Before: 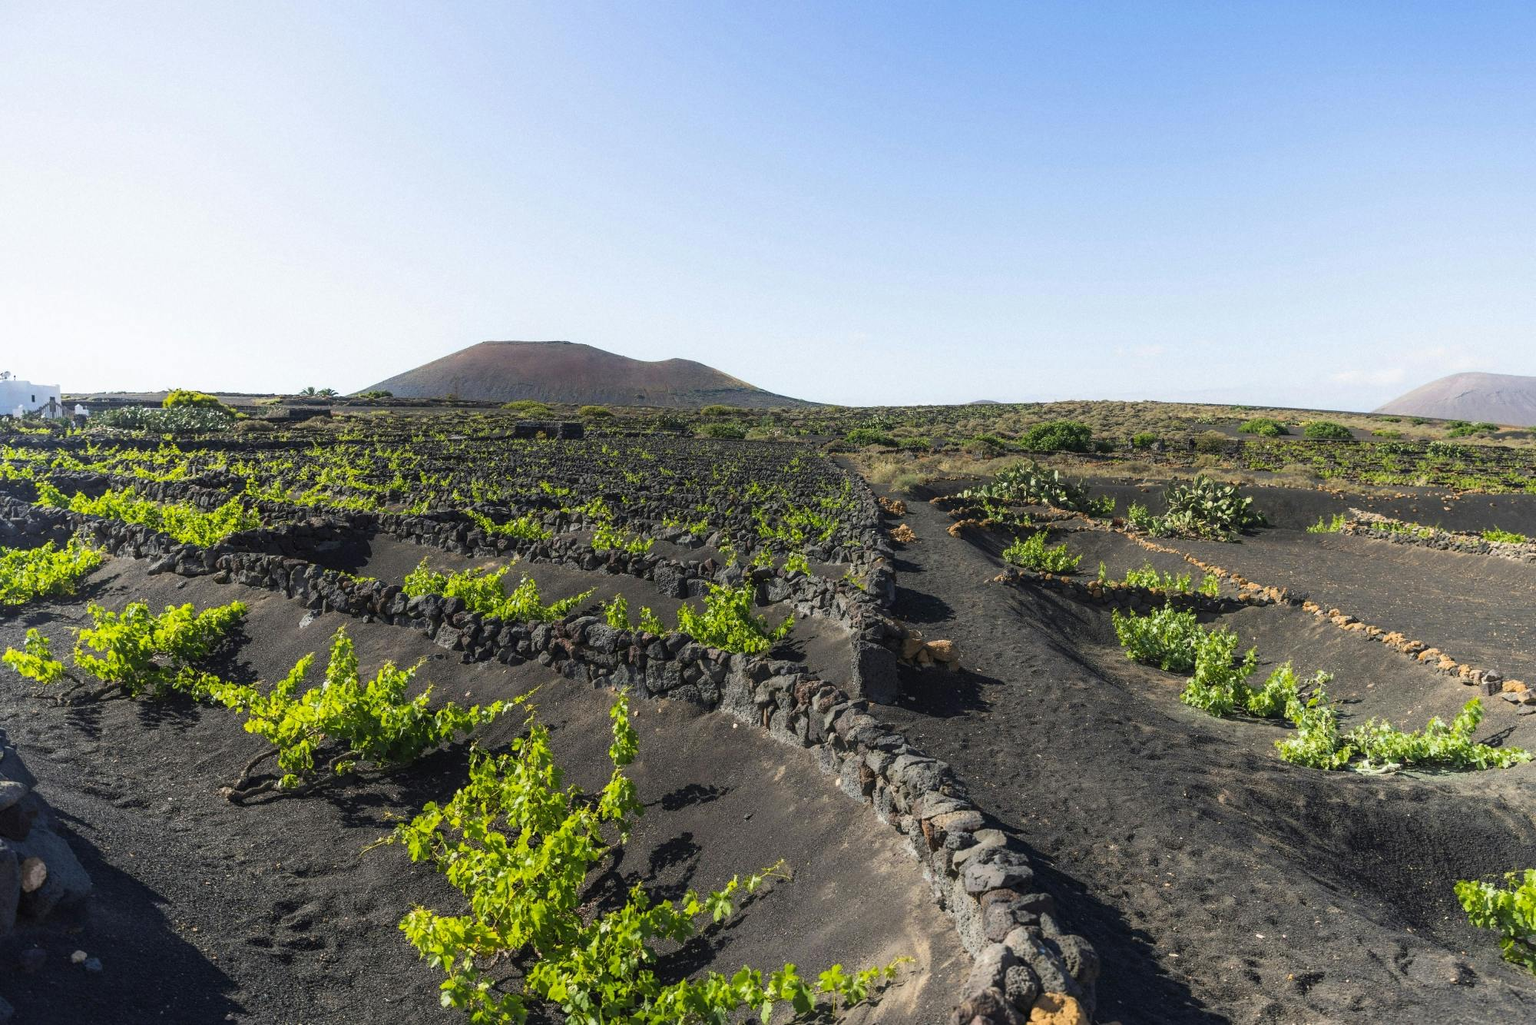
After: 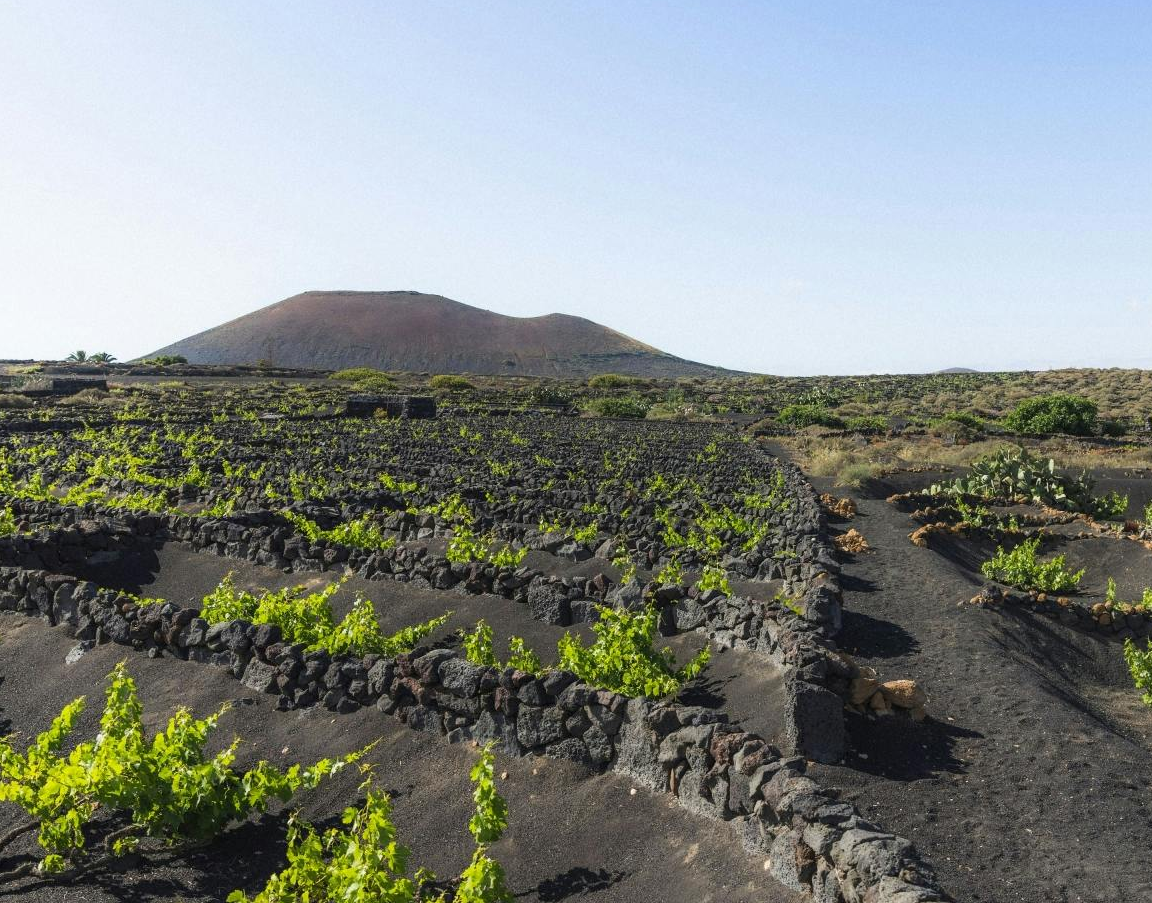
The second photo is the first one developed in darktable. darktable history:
crop: left 16.201%, top 11.501%, right 26.164%, bottom 20.796%
